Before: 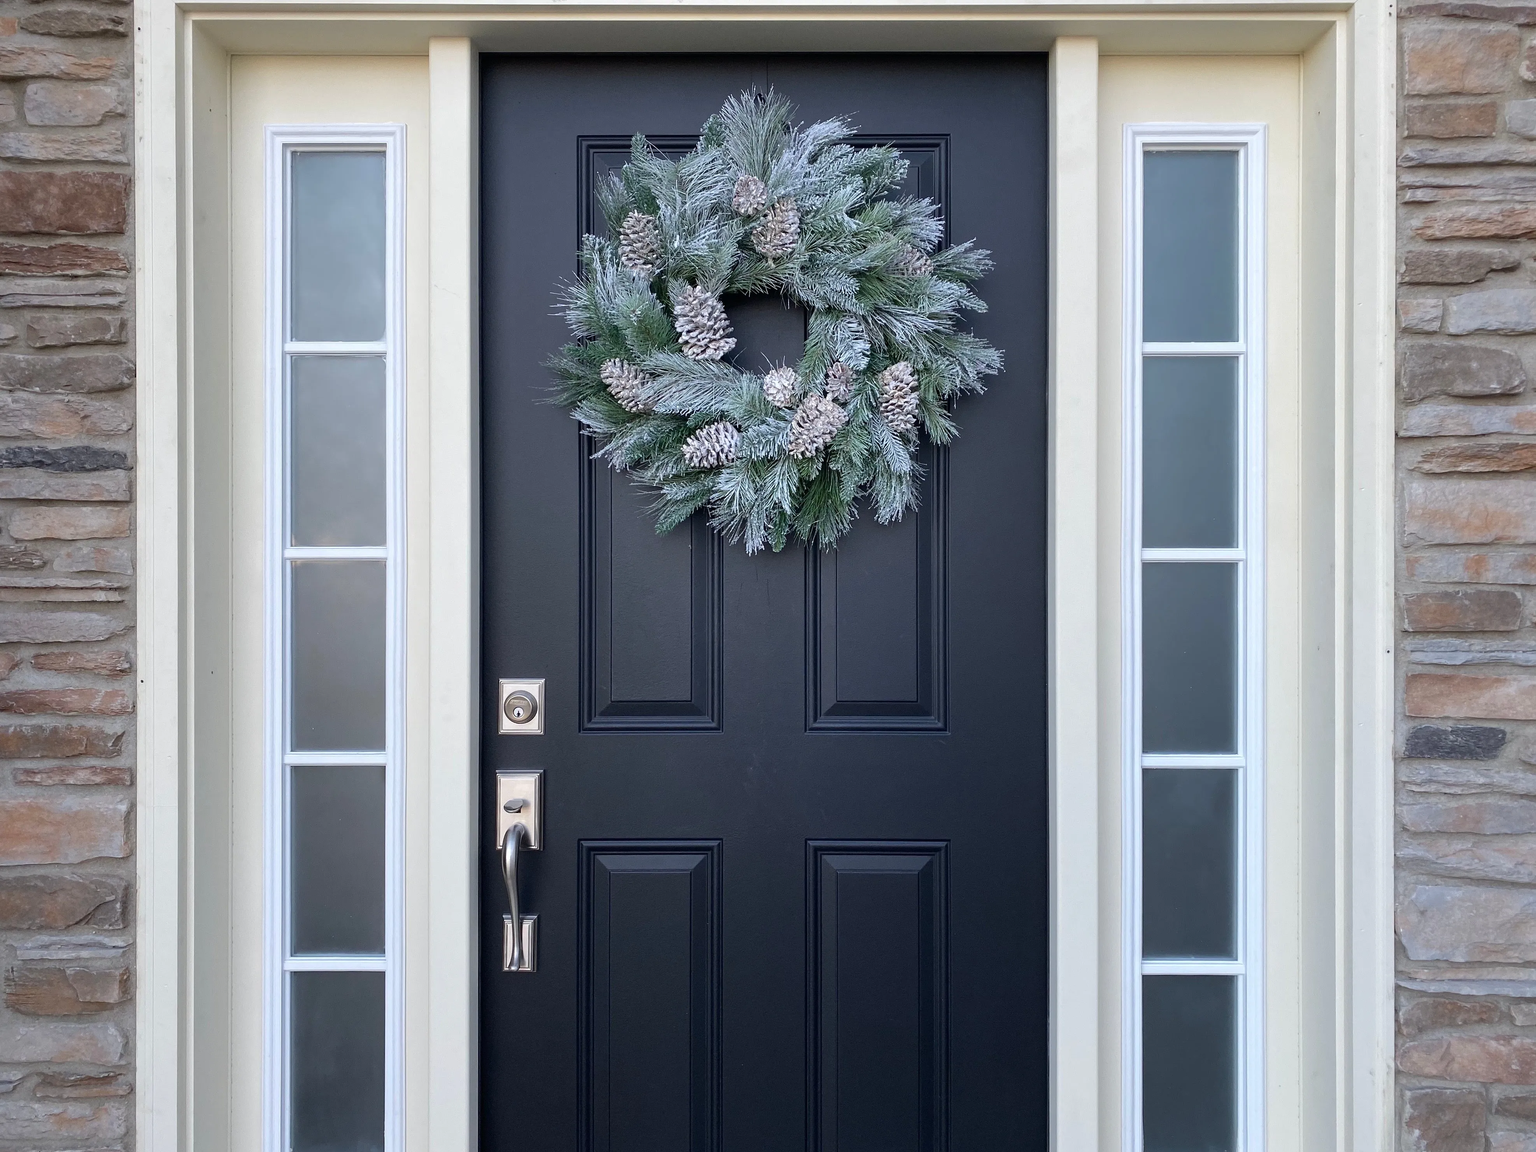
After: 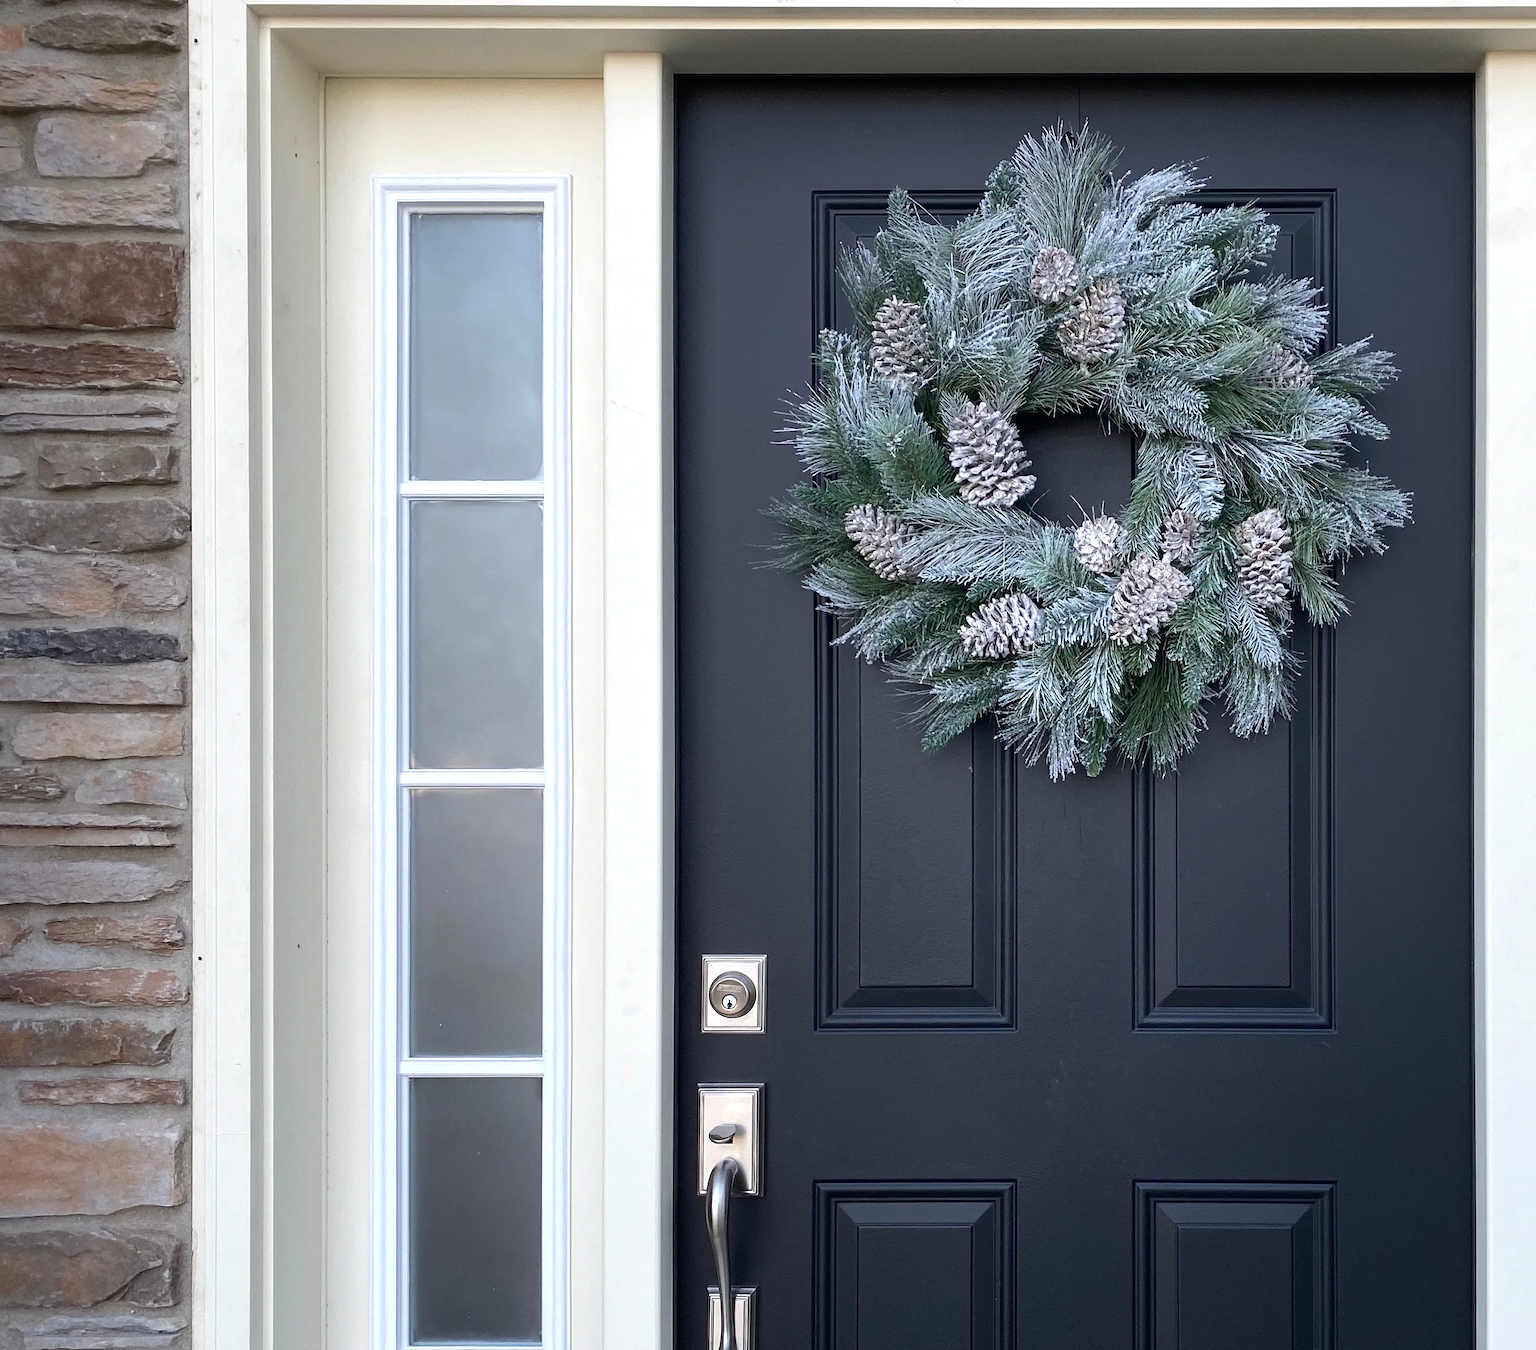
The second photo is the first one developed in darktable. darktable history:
tone equalizer: -8 EV -0.001 EV, -7 EV 0.001 EV, -6 EV -0.002 EV, -5 EV -0.003 EV, -4 EV -0.062 EV, -3 EV -0.222 EV, -2 EV -0.267 EV, -1 EV 0.105 EV, +0 EV 0.303 EV
crop: right 28.885%, bottom 16.626%
